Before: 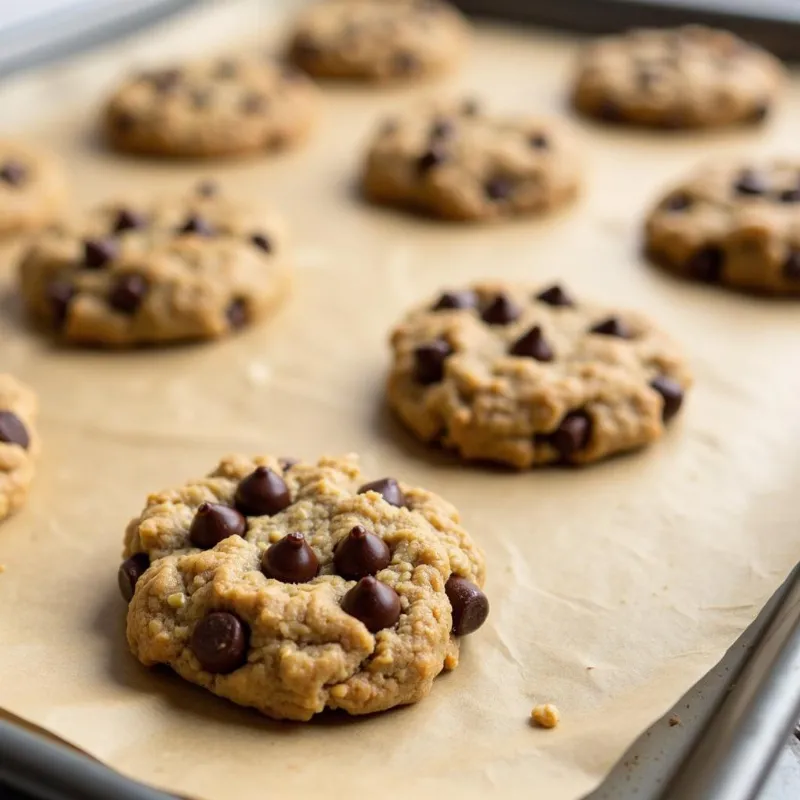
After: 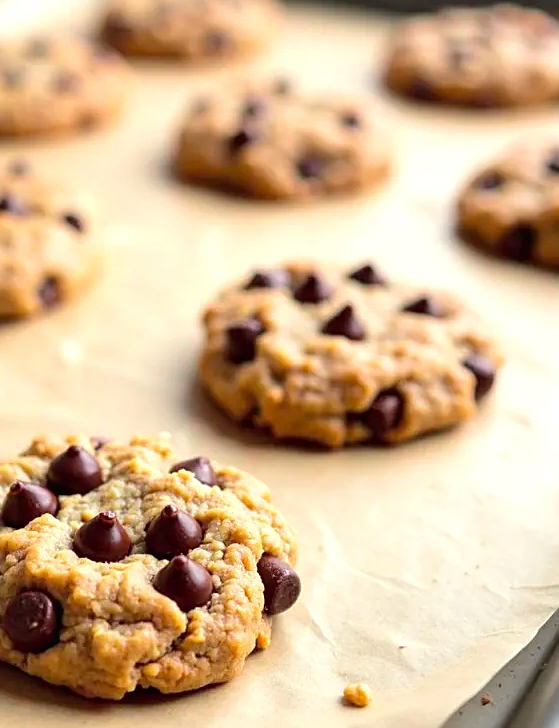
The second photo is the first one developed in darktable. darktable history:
sharpen: on, module defaults
tone curve: curves: ch0 [(0, 0.012) (0.036, 0.035) (0.274, 0.288) (0.504, 0.536) (0.844, 0.84) (1, 0.983)]; ch1 [(0, 0) (0.389, 0.403) (0.462, 0.486) (0.499, 0.498) (0.511, 0.502) (0.536, 0.547) (0.567, 0.588) (0.626, 0.645) (0.749, 0.781) (1, 1)]; ch2 [(0, 0) (0.457, 0.486) (0.5, 0.5) (0.56, 0.551) (0.615, 0.607) (0.704, 0.732) (1, 1)], color space Lab, independent channels, preserve colors none
exposure: black level correction 0.001, exposure 0.499 EV, compensate exposure bias true, compensate highlight preservation false
crop and rotate: left 23.592%, top 2.706%, right 6.447%, bottom 6.201%
